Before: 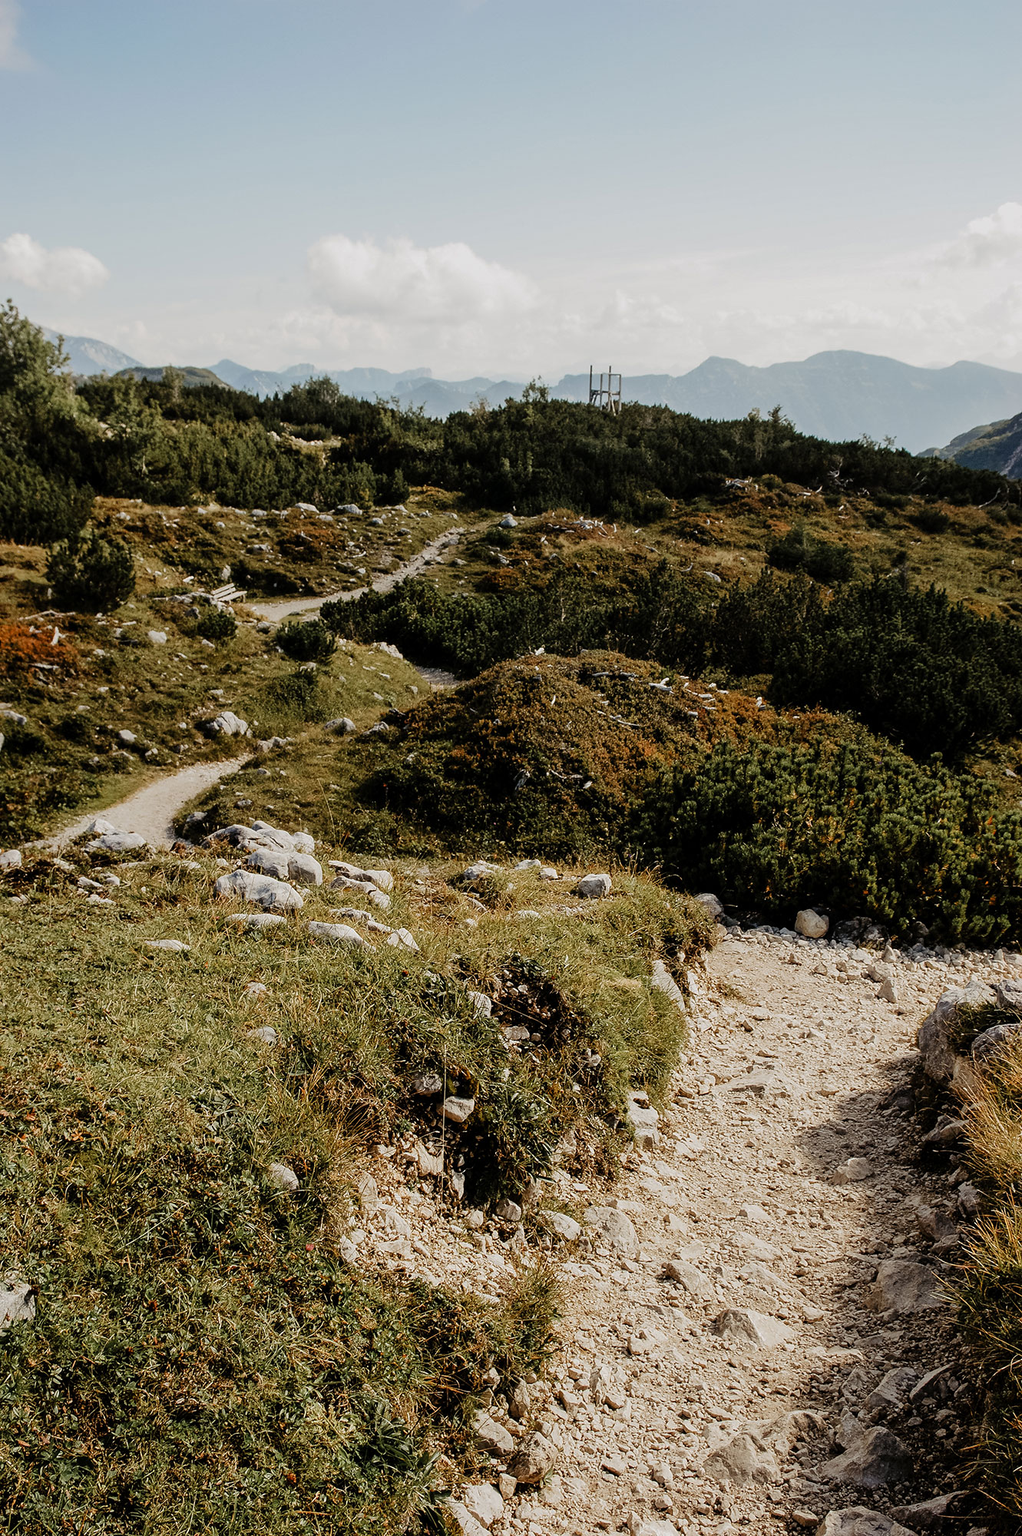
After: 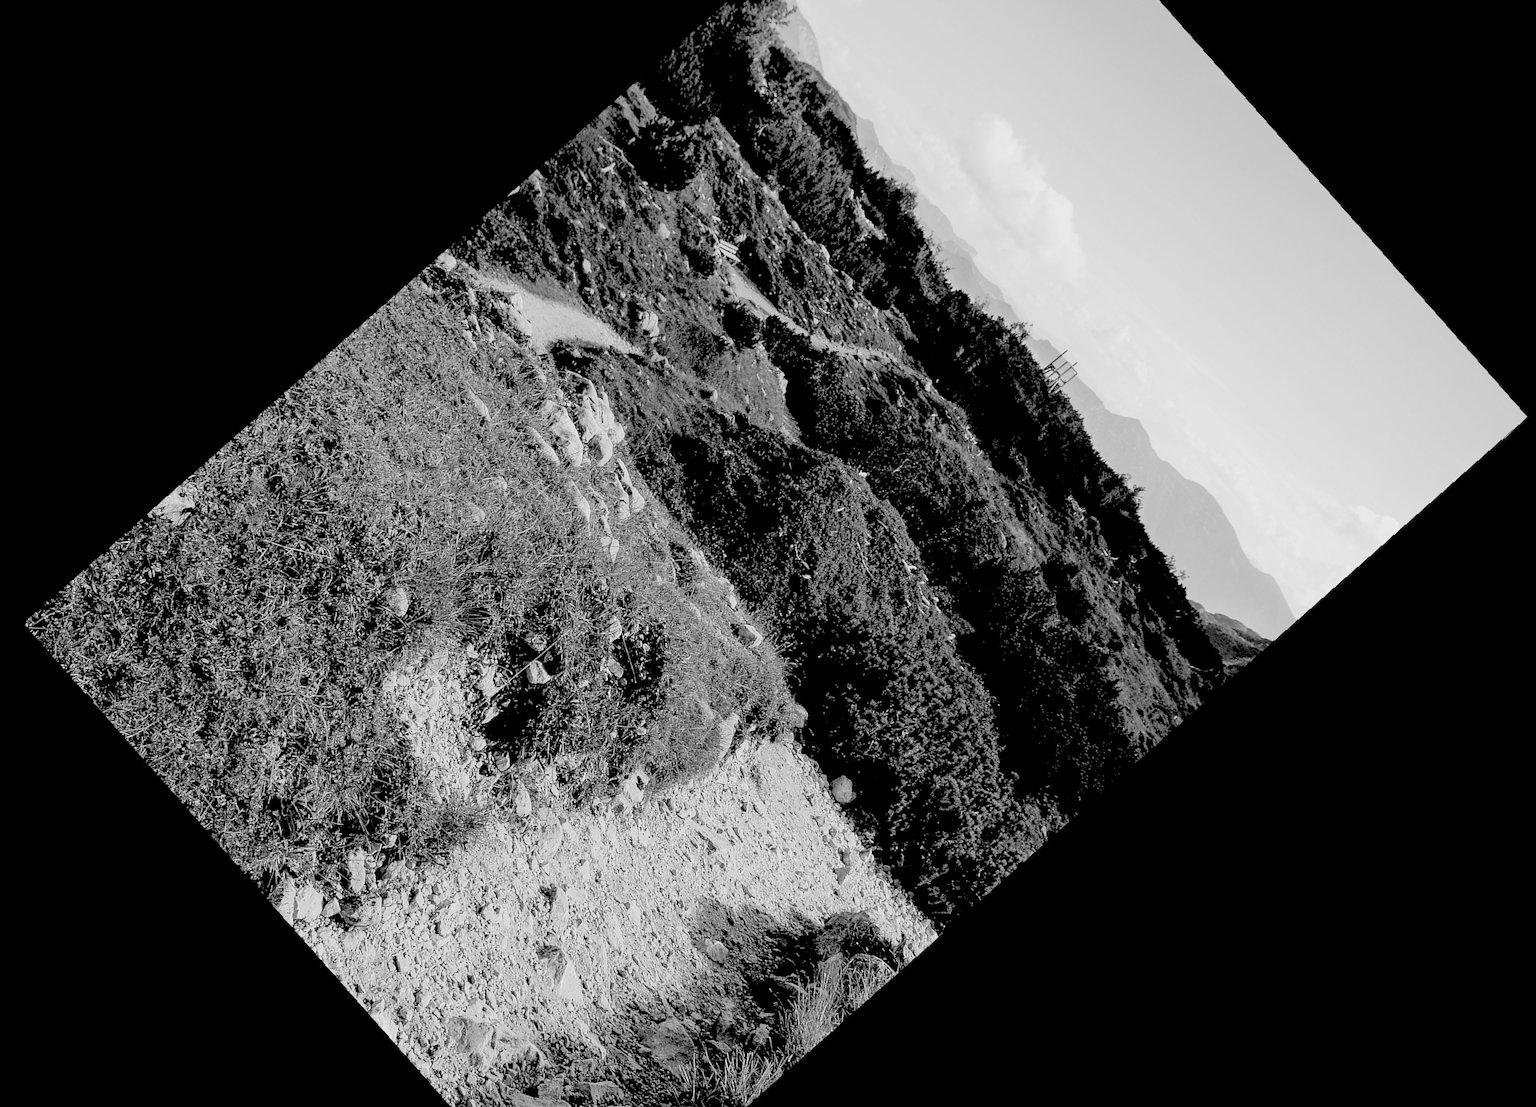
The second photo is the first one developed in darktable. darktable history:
rgb levels: levels [[0.027, 0.429, 0.996], [0, 0.5, 1], [0, 0.5, 1]]
crop and rotate: angle -46.26°, top 16.234%, right 0.912%, bottom 11.704%
rotate and perspective: rotation 2.27°, automatic cropping off
monochrome: a 0, b 0, size 0.5, highlights 0.57
